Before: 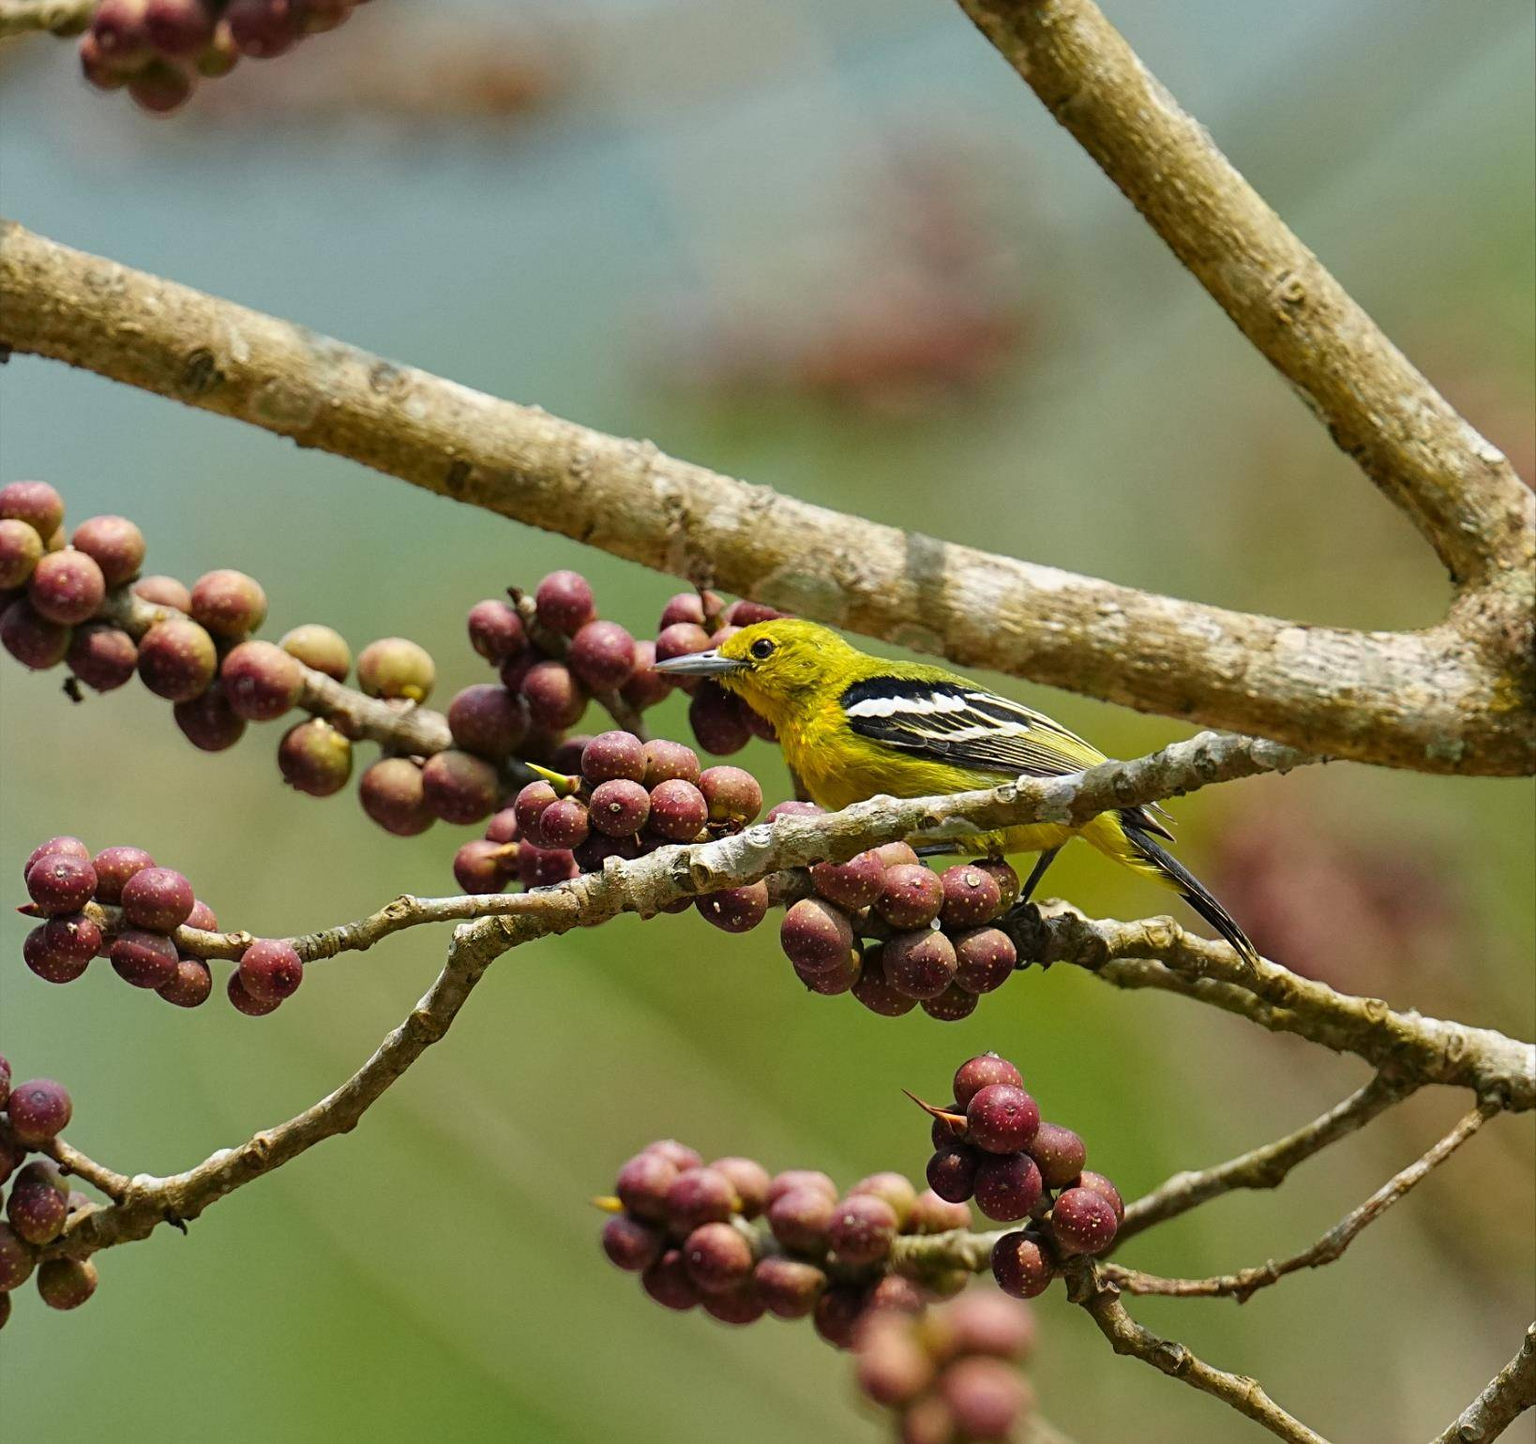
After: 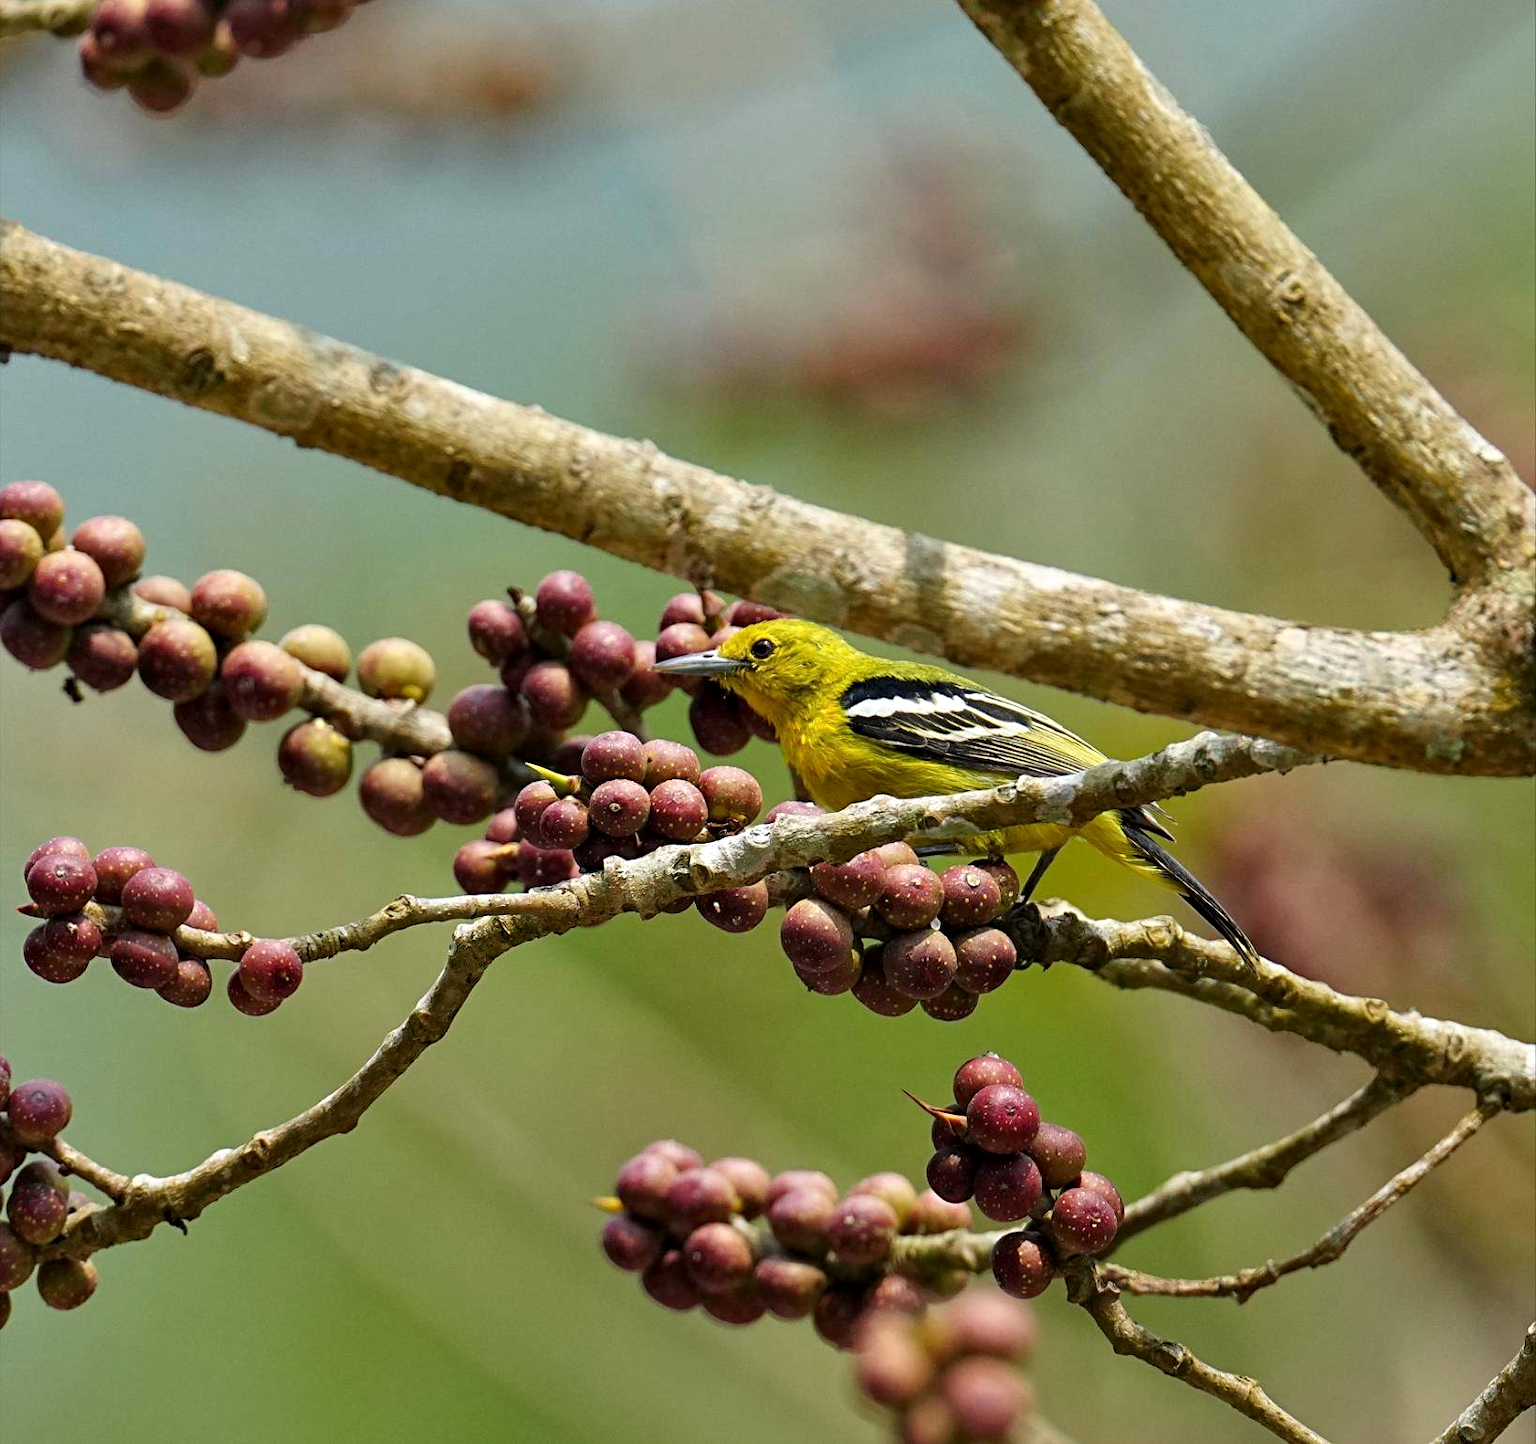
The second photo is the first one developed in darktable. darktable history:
contrast equalizer: y [[0.524 ×6], [0.512 ×6], [0.379 ×6], [0 ×6], [0 ×6]]
